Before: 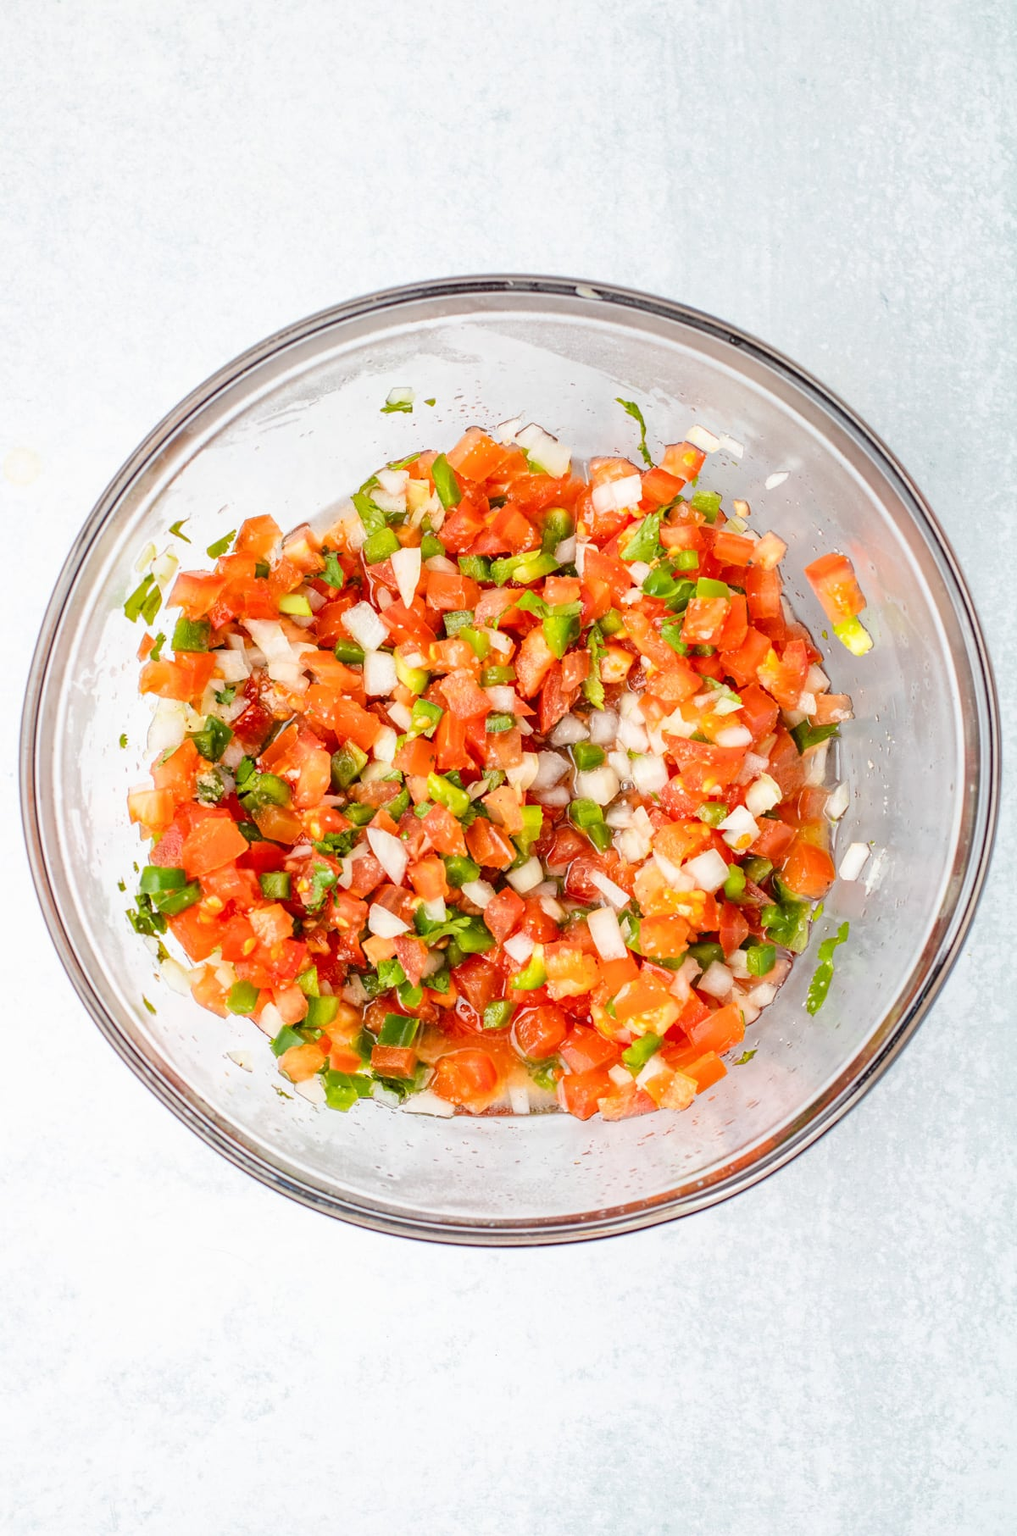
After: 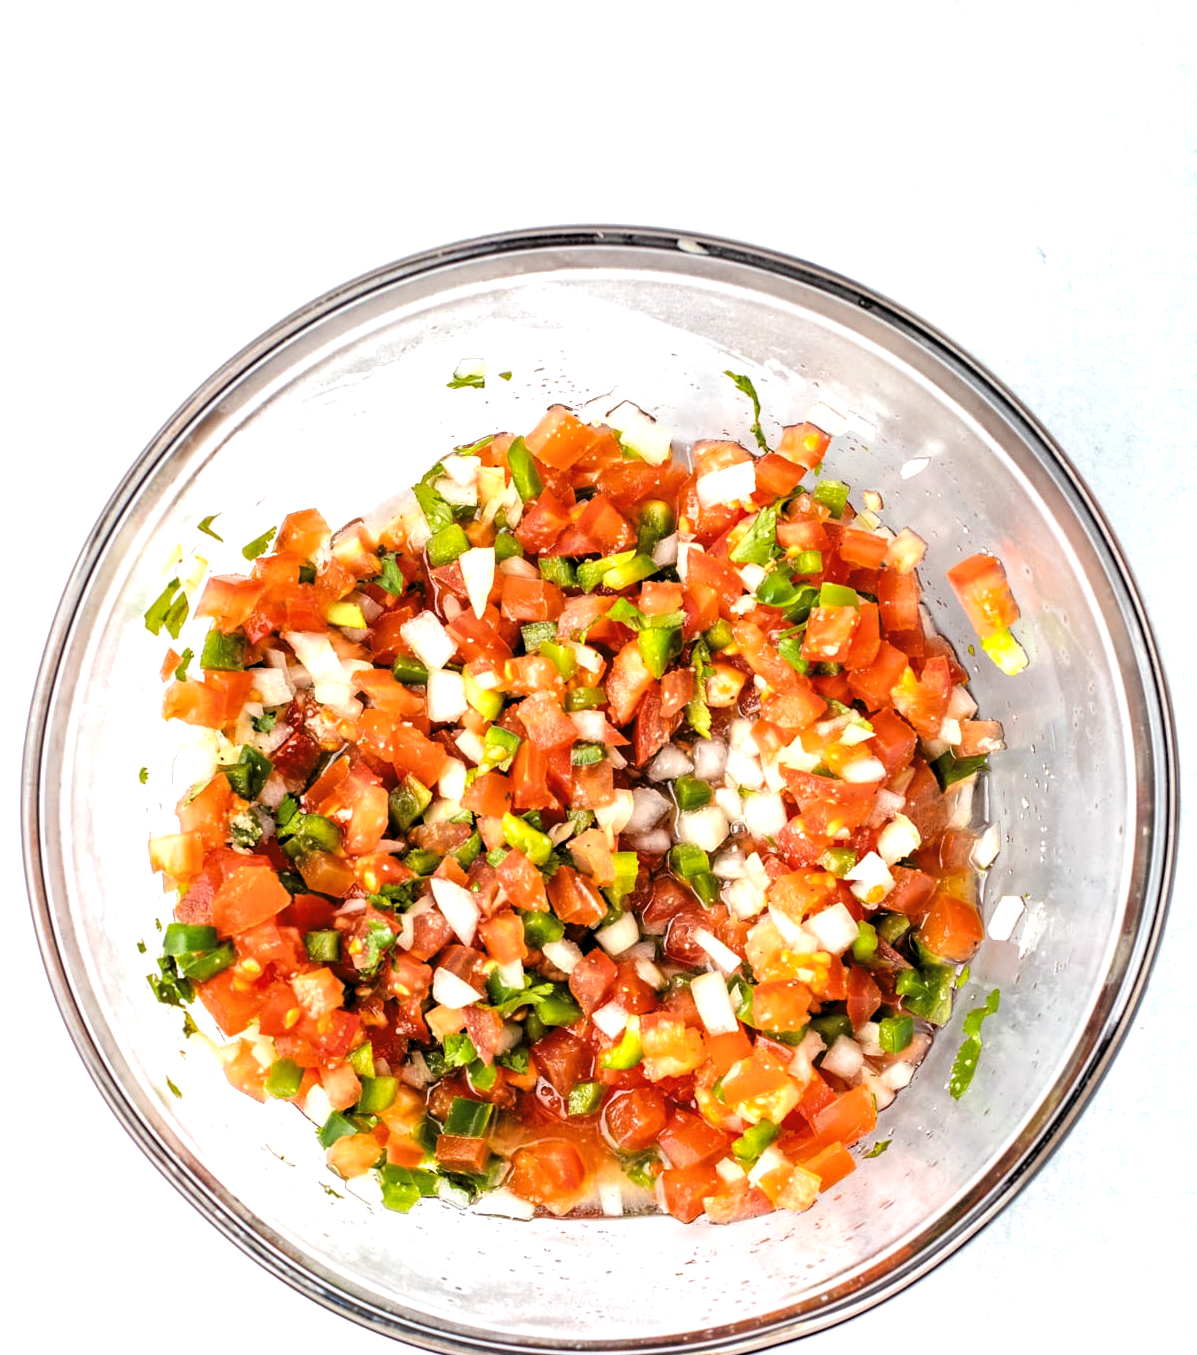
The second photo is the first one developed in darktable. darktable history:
levels: levels [0.129, 0.519, 0.867]
exposure: exposure -0.047 EV, compensate highlight preservation false
crop: left 0.238%, top 5.465%, bottom 19.748%
